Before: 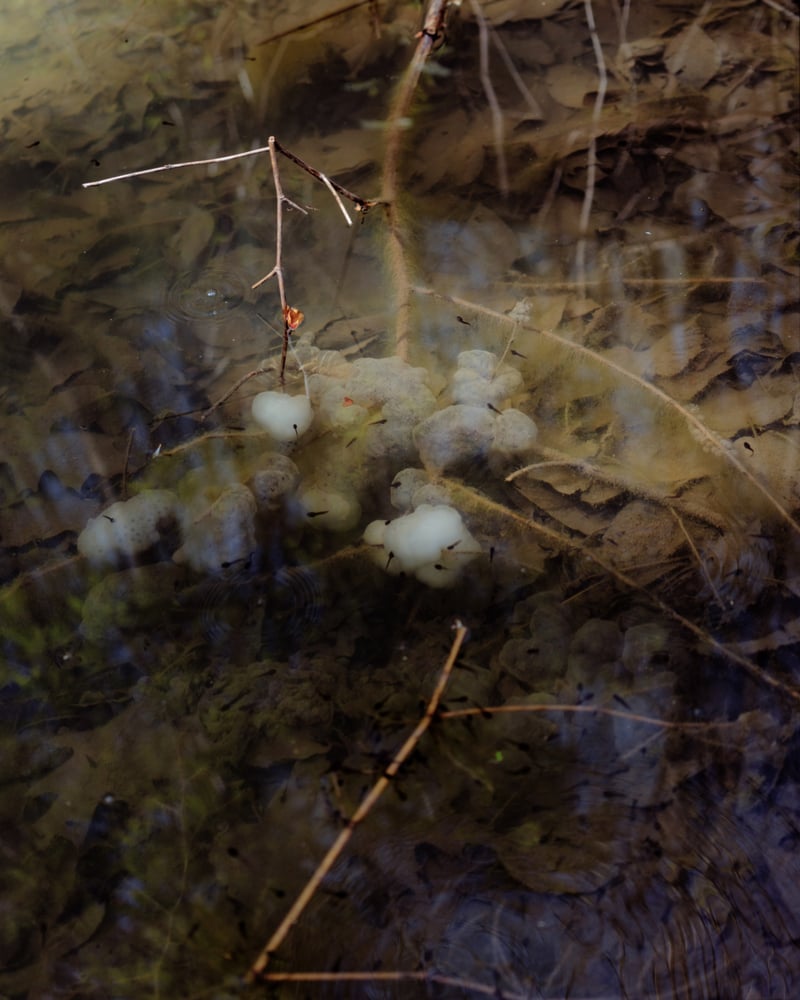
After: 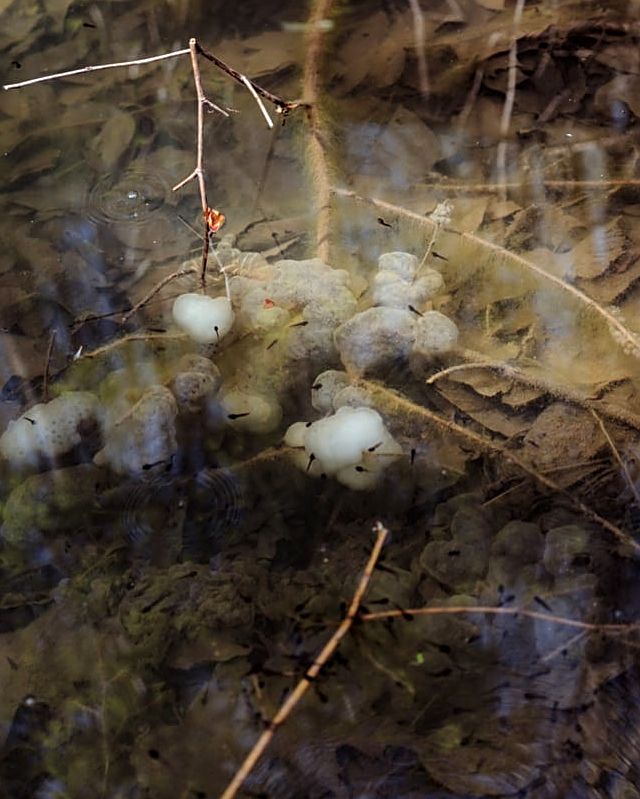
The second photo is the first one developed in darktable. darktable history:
crop and rotate: left 9.942%, top 9.814%, right 9.957%, bottom 10.283%
sharpen: on, module defaults
exposure: black level correction -0.002, exposure 0.528 EV, compensate highlight preservation false
local contrast: on, module defaults
